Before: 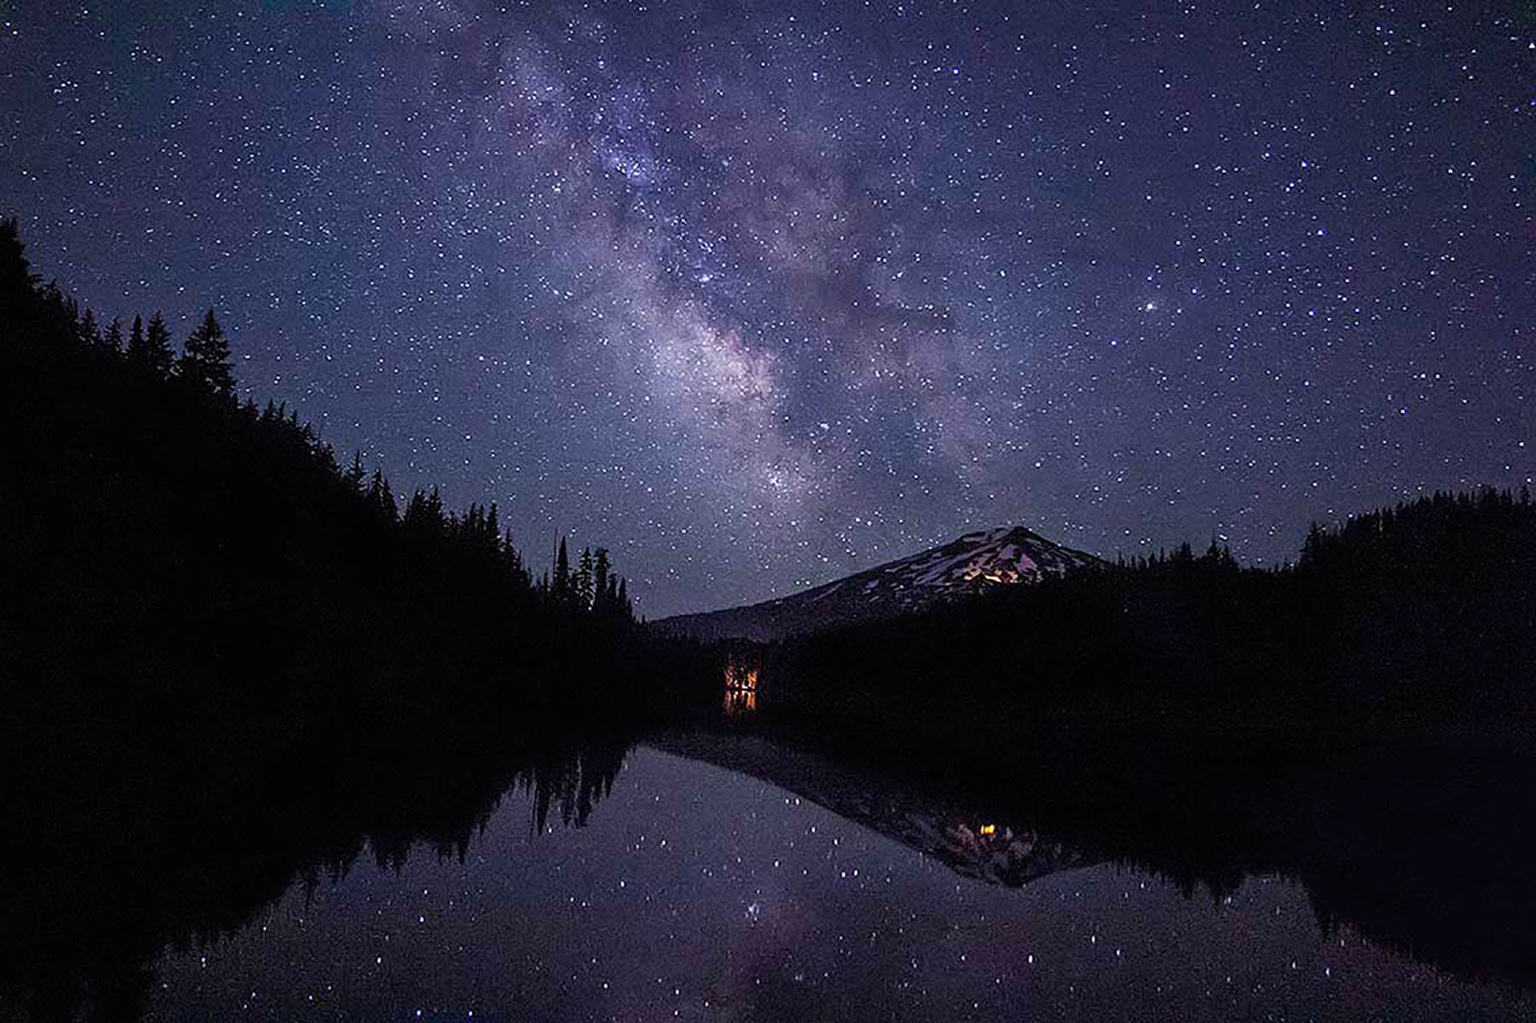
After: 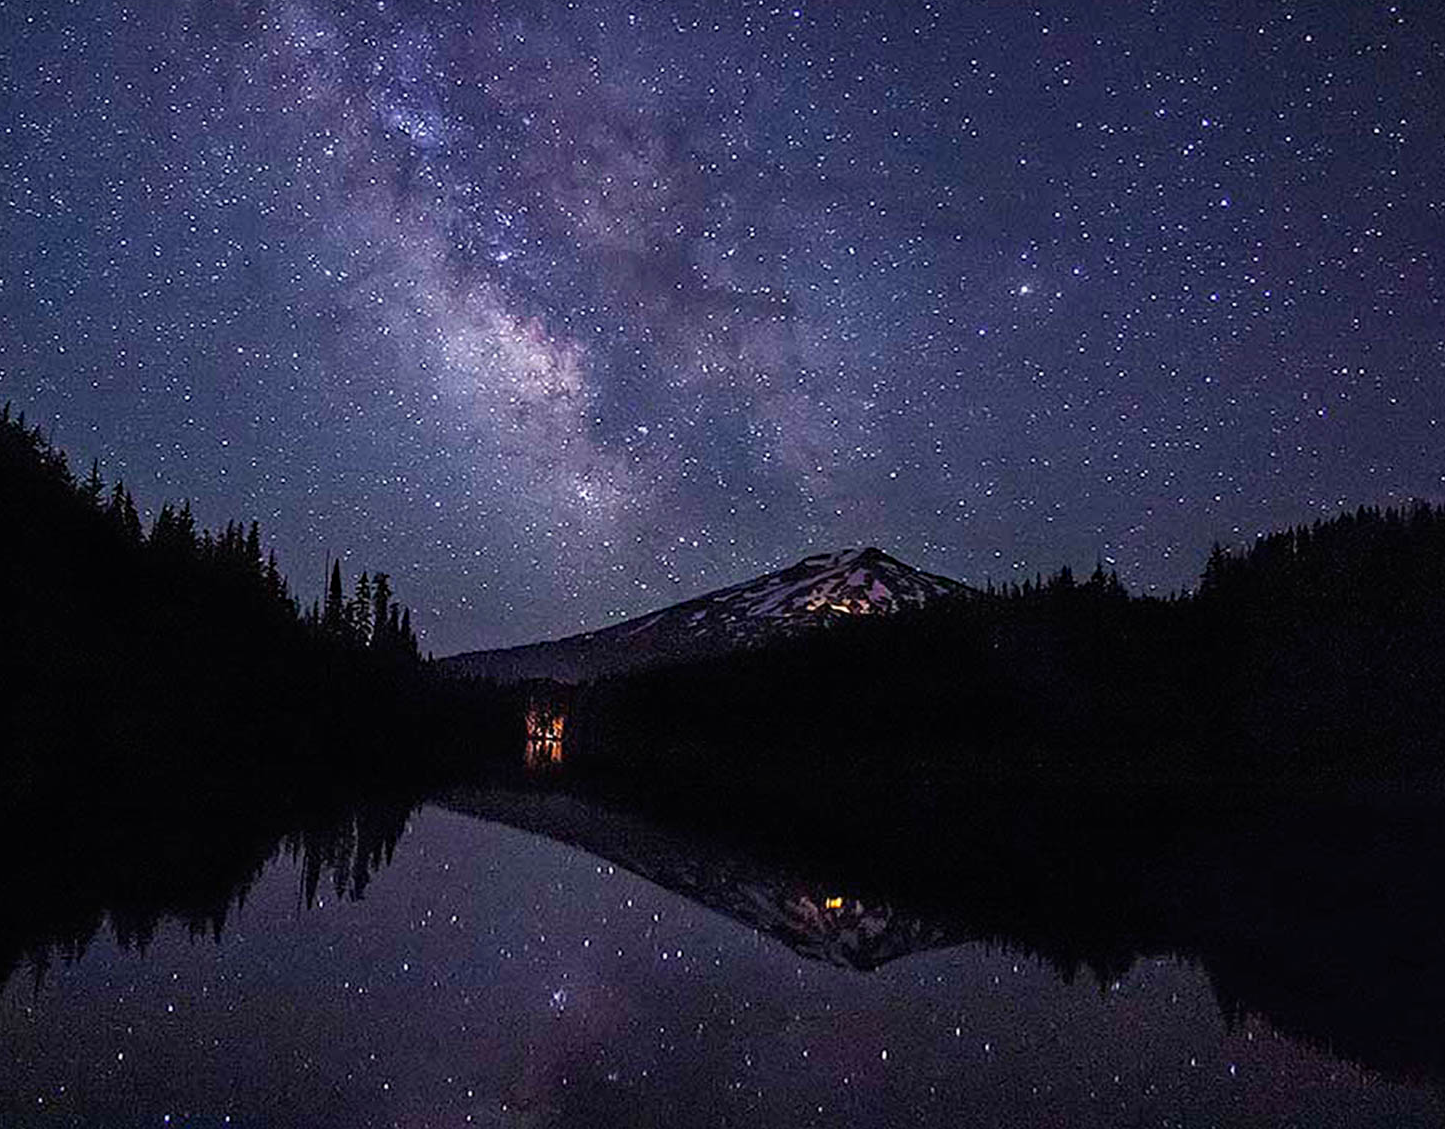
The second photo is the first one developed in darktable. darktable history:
exposure: black level correction 0, exposure 0 EV, compensate highlight preservation false
haze removal: compatibility mode true, adaptive false
crop and rotate: left 18.016%, top 5.901%, right 1.718%
